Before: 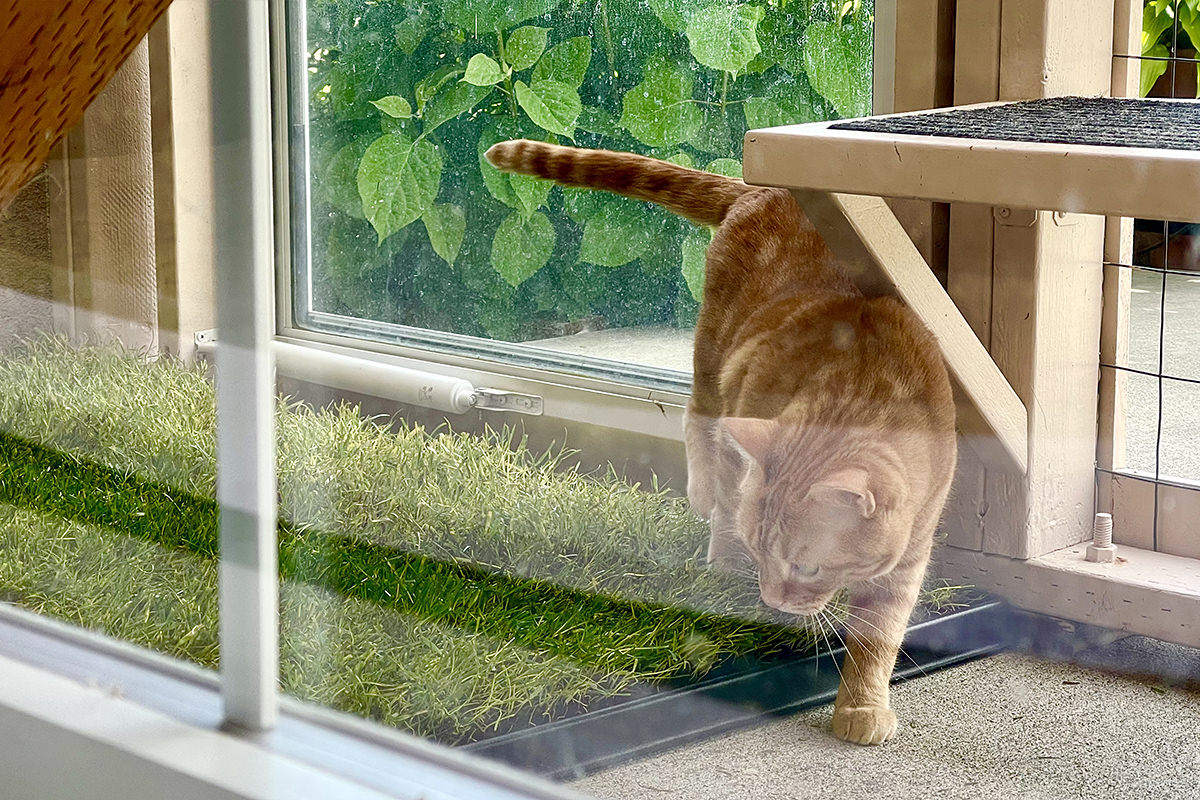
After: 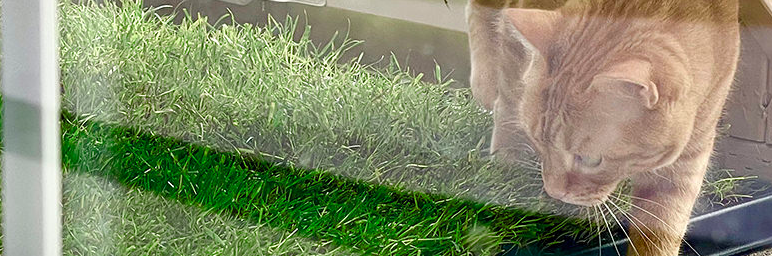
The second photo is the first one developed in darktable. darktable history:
color zones: curves: ch2 [(0, 0.5) (0.143, 0.517) (0.286, 0.571) (0.429, 0.522) (0.571, 0.5) (0.714, 0.5) (0.857, 0.5) (1, 0.5)]
crop: left 18.091%, top 51.13%, right 17.525%, bottom 16.85%
